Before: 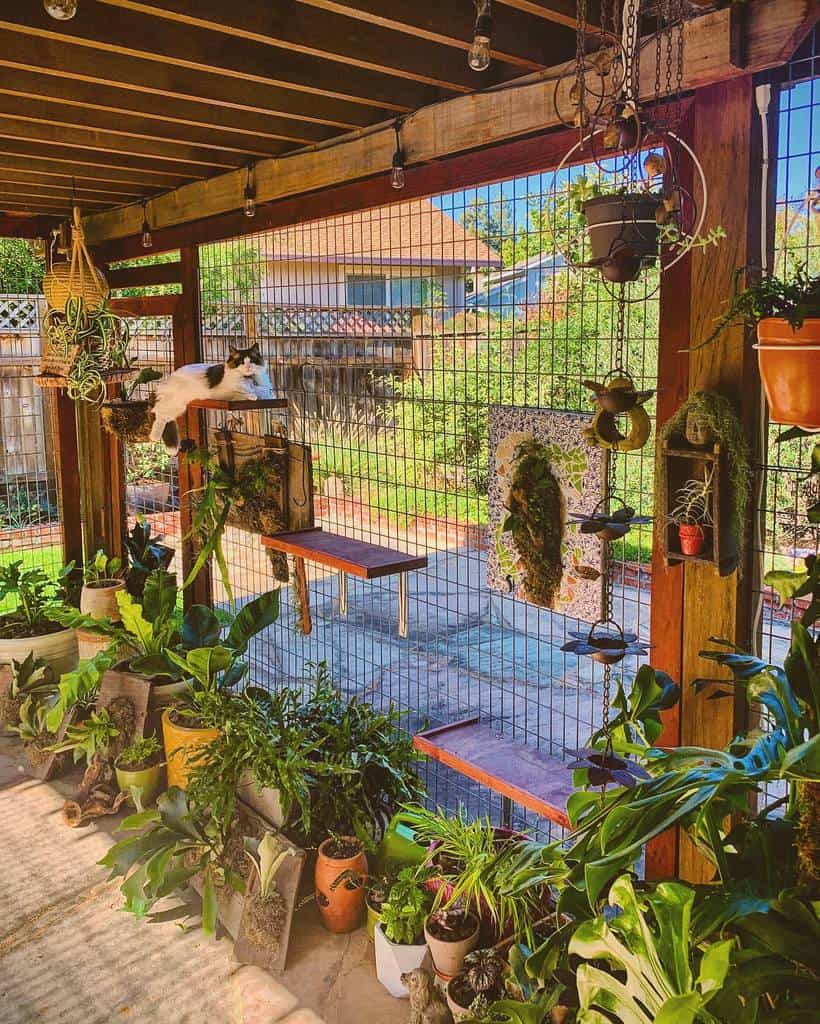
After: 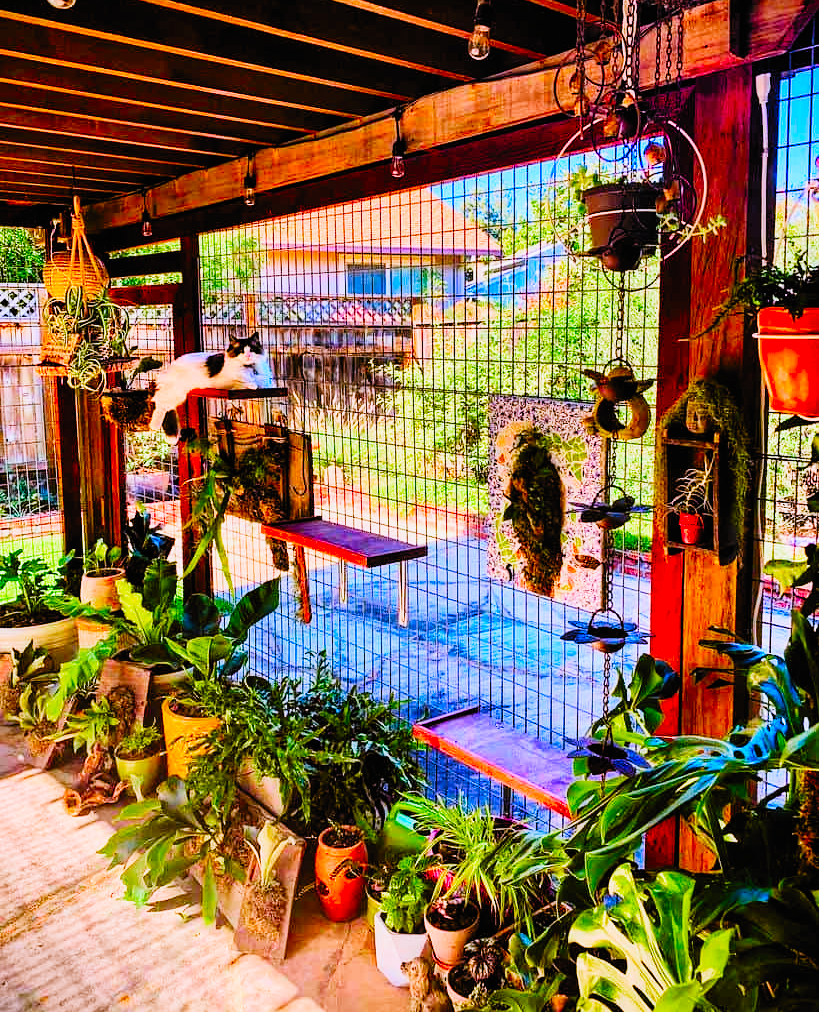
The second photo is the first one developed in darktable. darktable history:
contrast brightness saturation: contrast 0.196, brightness 0.199, saturation 0.792
color calibration: illuminant as shot in camera, x 0.363, y 0.385, temperature 4531.28 K
crop: top 1.165%, right 0.032%
filmic rgb: black relative exposure -3.97 EV, white relative exposure 2.99 EV, hardness 3.01, contrast 1.5, add noise in highlights 0.001, preserve chrominance no, color science v3 (2019), use custom middle-gray values true, contrast in highlights soft
tone equalizer: edges refinement/feathering 500, mask exposure compensation -1.57 EV, preserve details no
